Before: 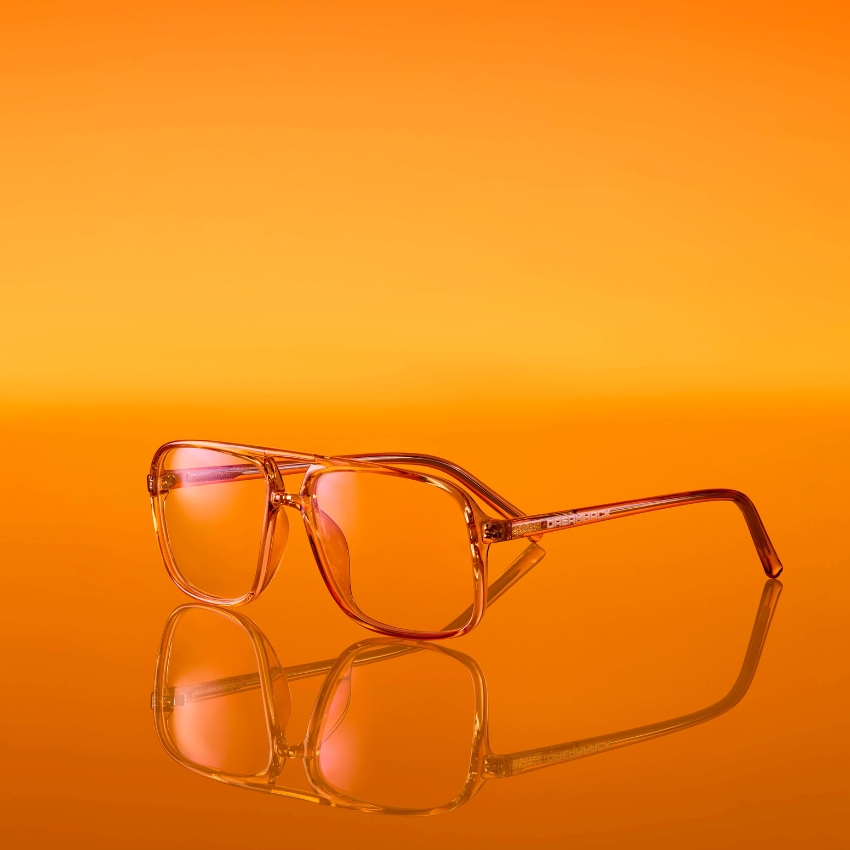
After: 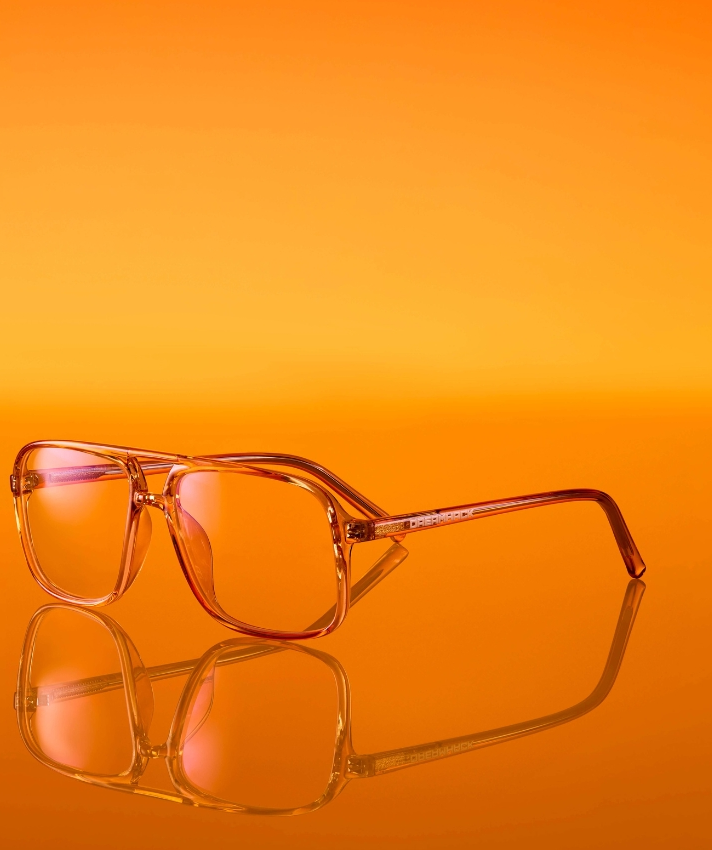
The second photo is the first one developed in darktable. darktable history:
crop: left 16.145%
white balance: red 1, blue 1
